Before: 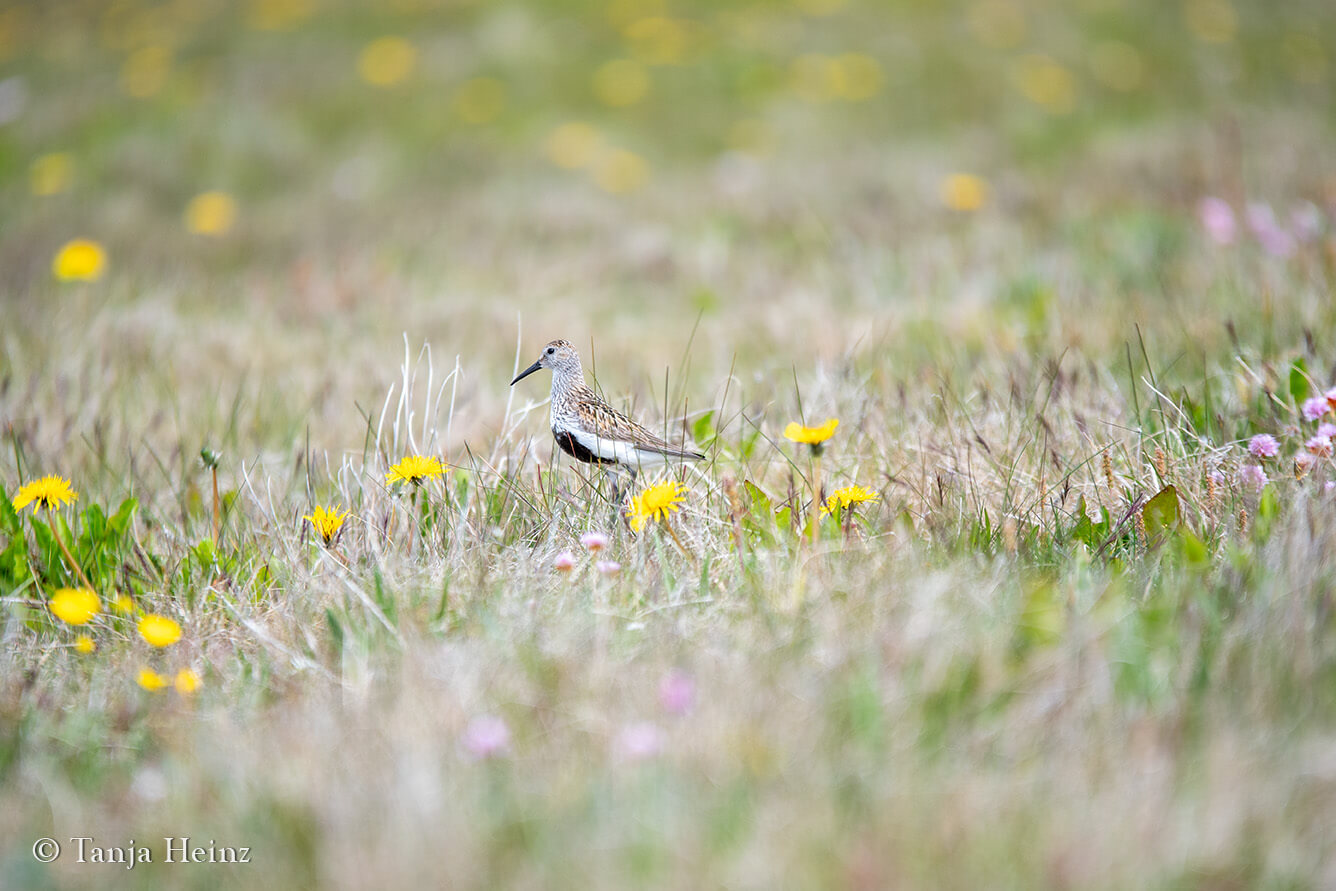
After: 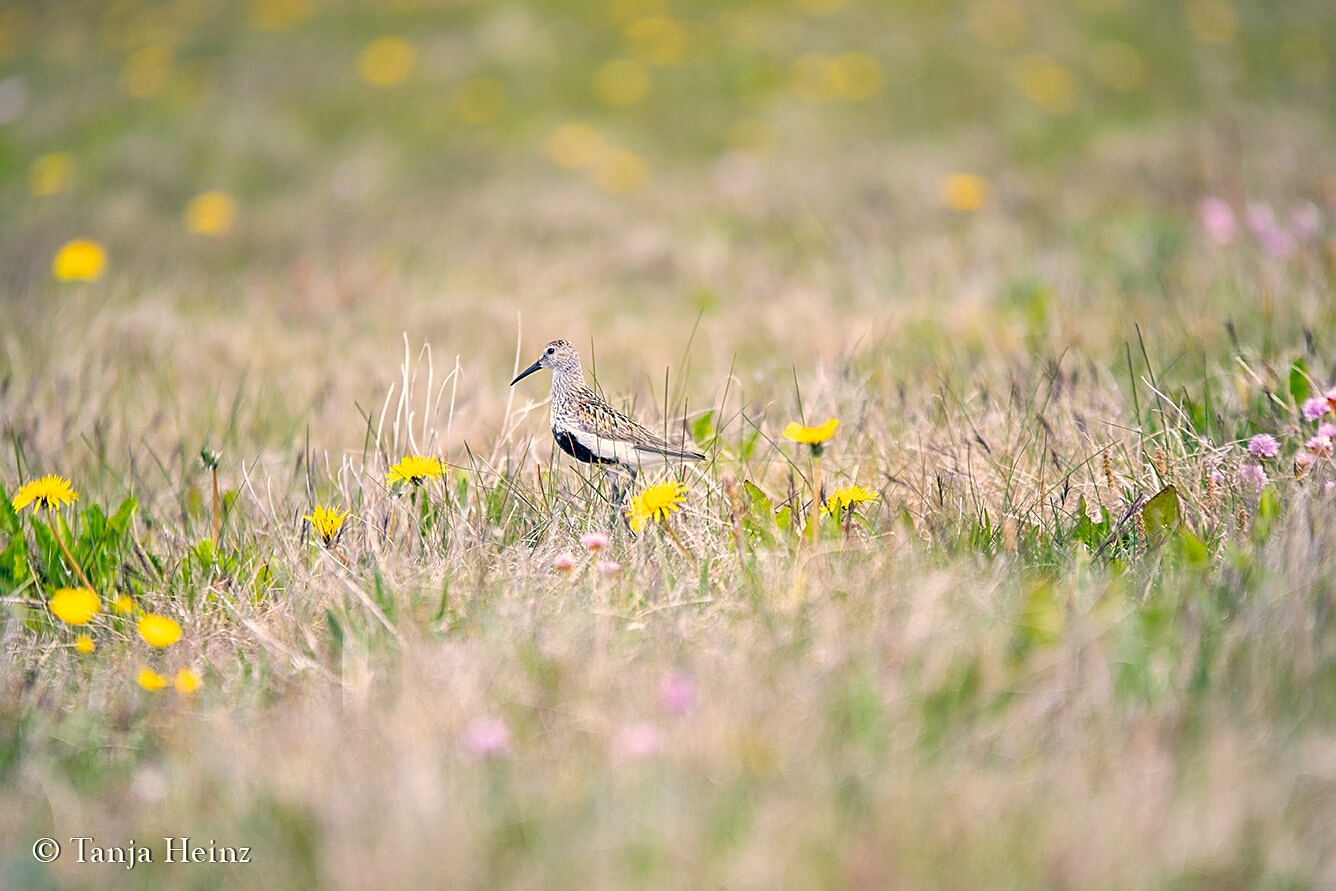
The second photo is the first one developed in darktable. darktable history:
sharpen: on, module defaults
color correction: highlights a* 10.27, highlights b* 14.58, shadows a* -9.59, shadows b* -15
